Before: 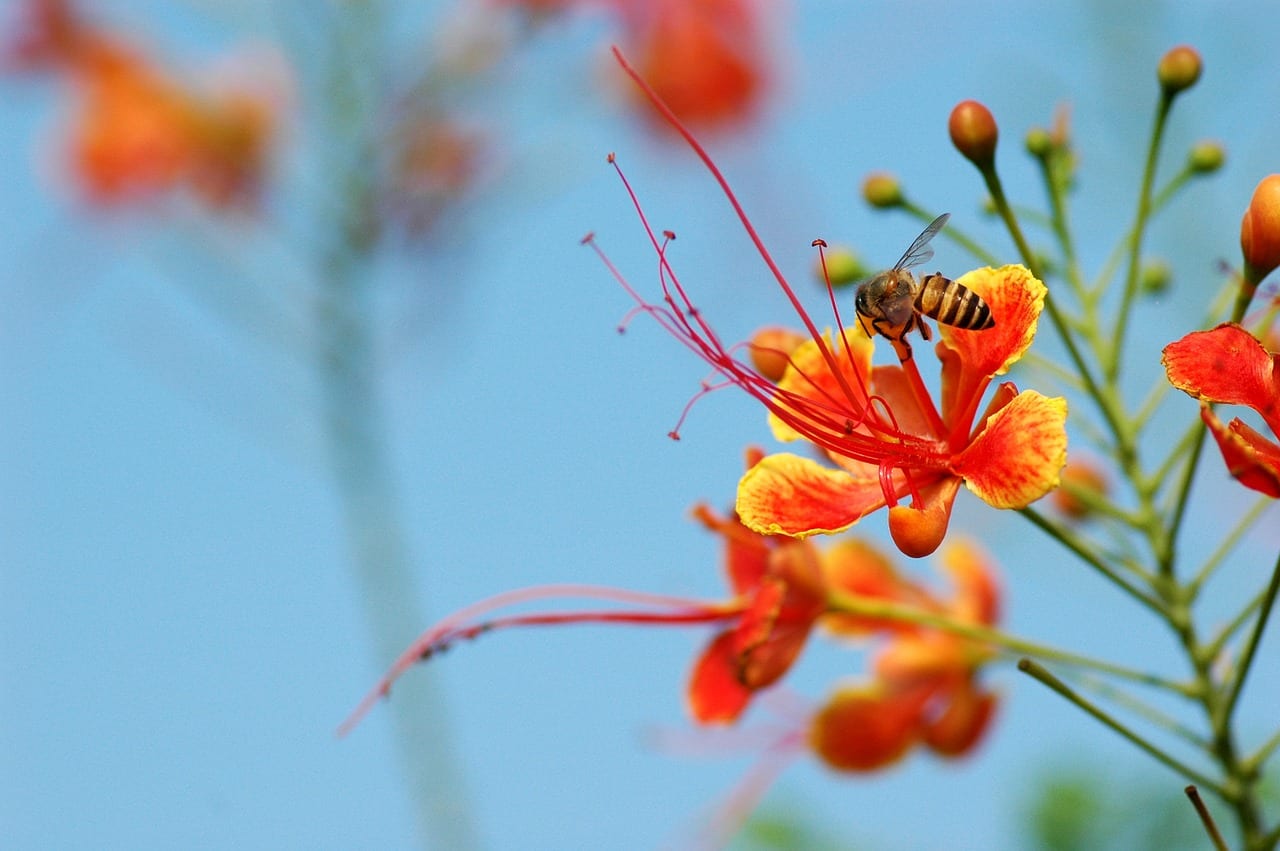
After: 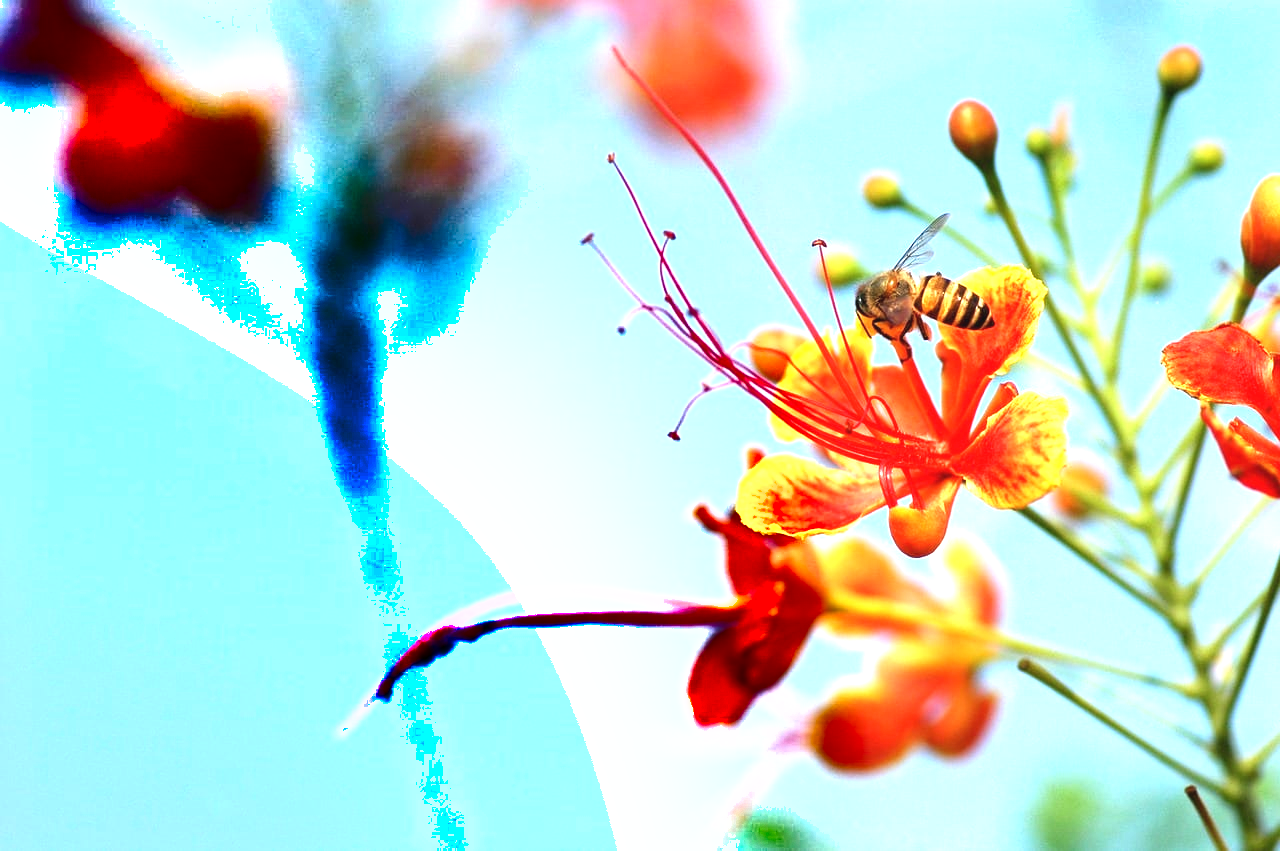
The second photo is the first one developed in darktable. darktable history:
exposure: black level correction -0.002, exposure 1.35 EV, compensate highlight preservation false
shadows and highlights: radius 331.84, shadows 53.55, highlights -100, compress 94.63%, highlights color adjustment 73.23%, soften with gaussian
